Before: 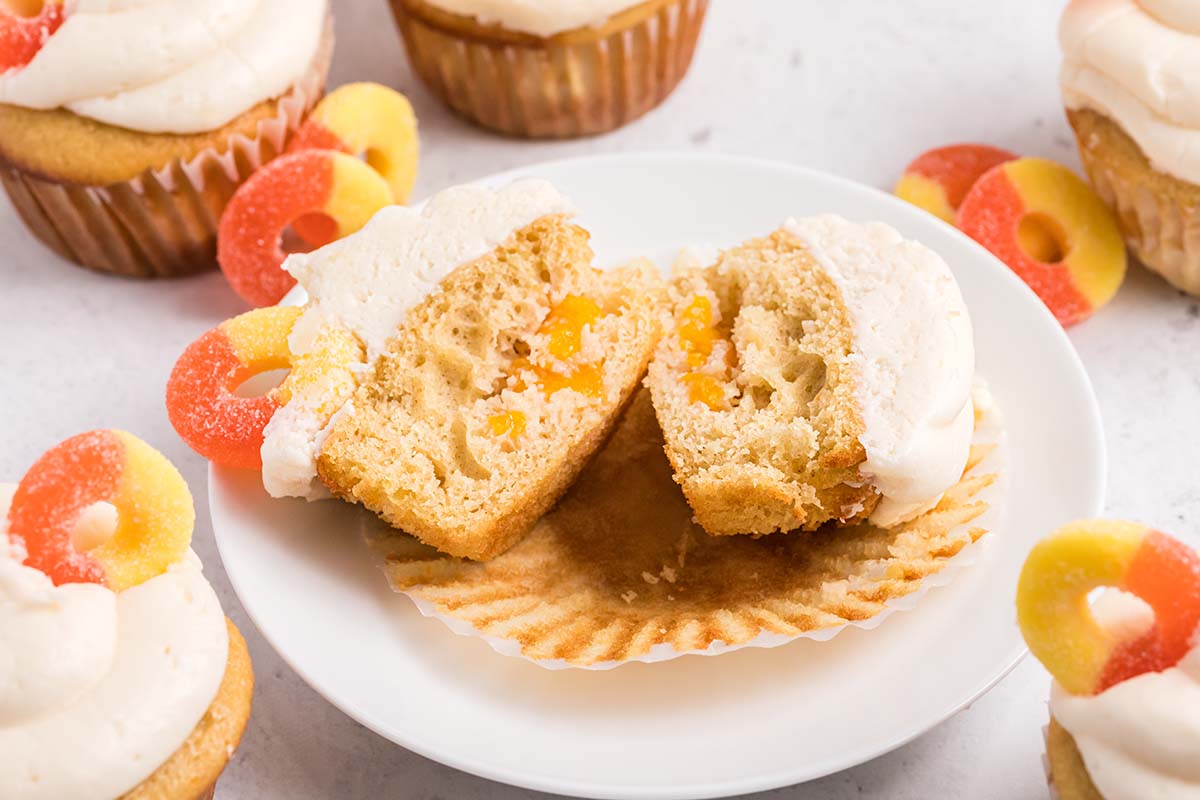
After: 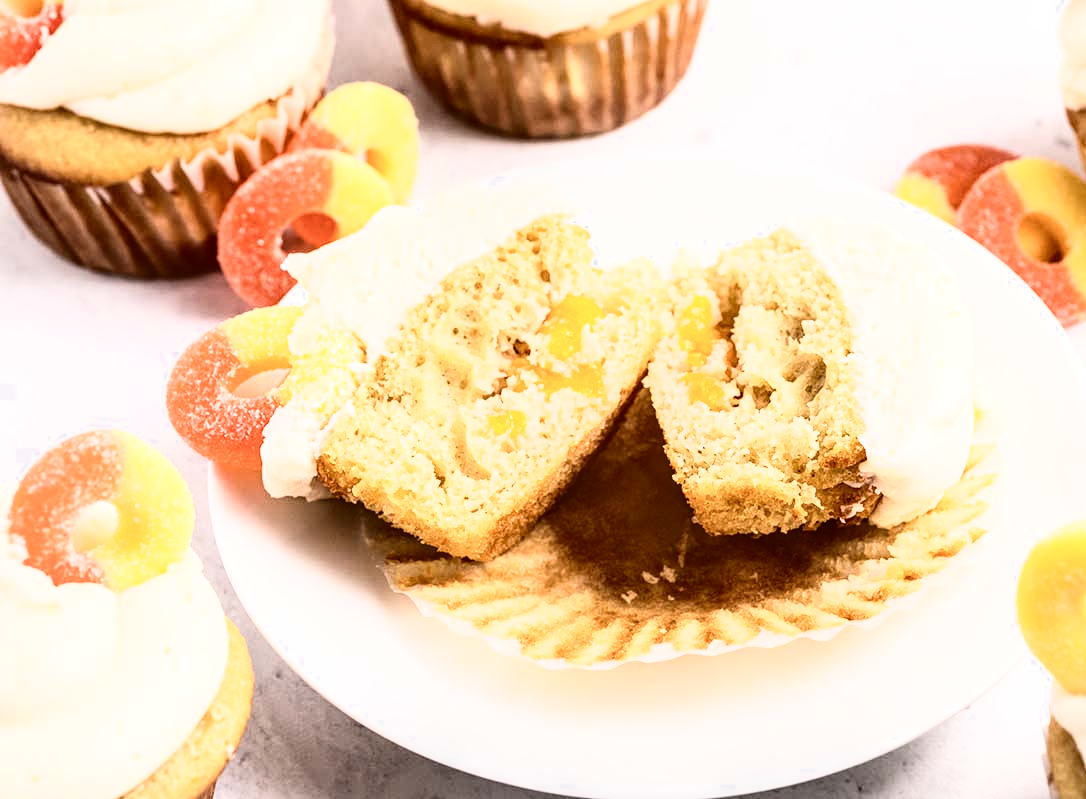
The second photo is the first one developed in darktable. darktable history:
color zones: curves: ch0 [(0, 0.497) (0.143, 0.5) (0.286, 0.5) (0.429, 0.483) (0.571, 0.116) (0.714, -0.006) (0.857, 0.28) (1, 0.497)]
crop: right 9.478%, bottom 0.036%
local contrast: on, module defaults
tone curve: curves: ch0 [(0, 0) (0.003, 0.005) (0.011, 0.008) (0.025, 0.013) (0.044, 0.017) (0.069, 0.022) (0.1, 0.029) (0.136, 0.038) (0.177, 0.053) (0.224, 0.081) (0.277, 0.128) (0.335, 0.214) (0.399, 0.343) (0.468, 0.478) (0.543, 0.641) (0.623, 0.798) (0.709, 0.911) (0.801, 0.971) (0.898, 0.99) (1, 1)], color space Lab, independent channels, preserve colors none
